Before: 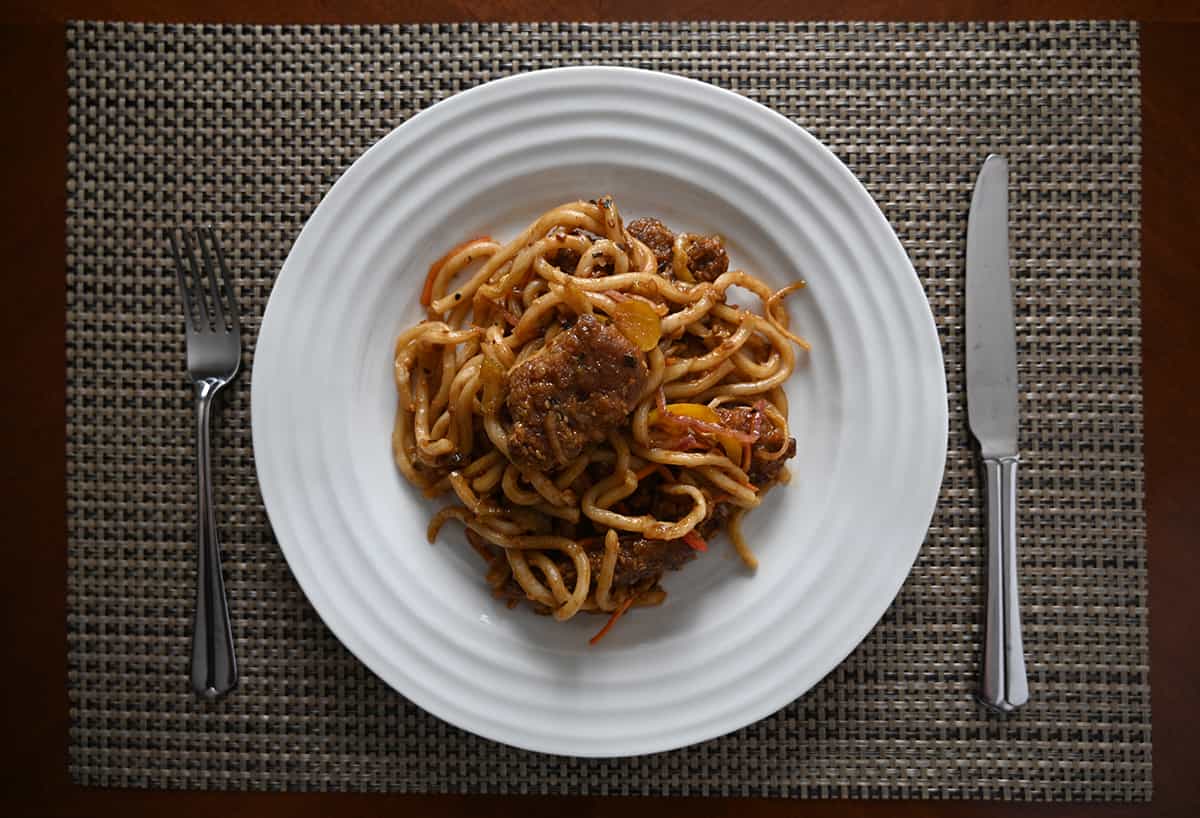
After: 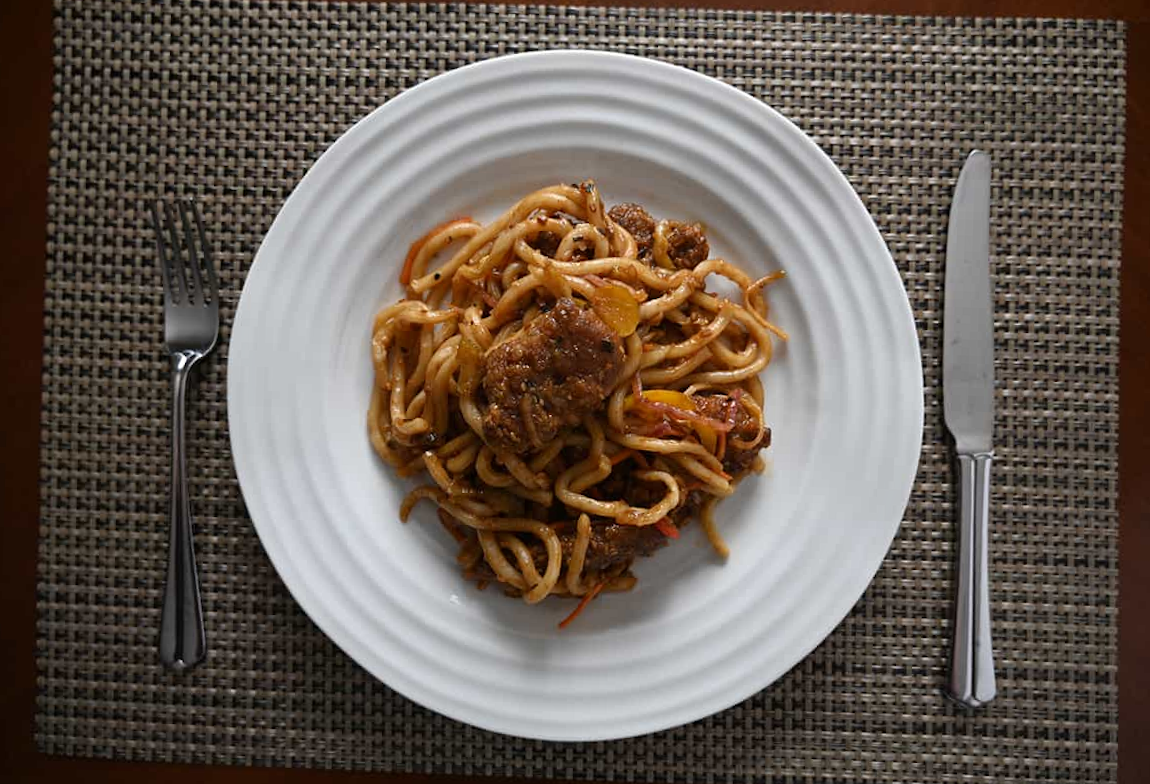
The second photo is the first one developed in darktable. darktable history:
crop and rotate: angle -1.69°
tone equalizer: on, module defaults
